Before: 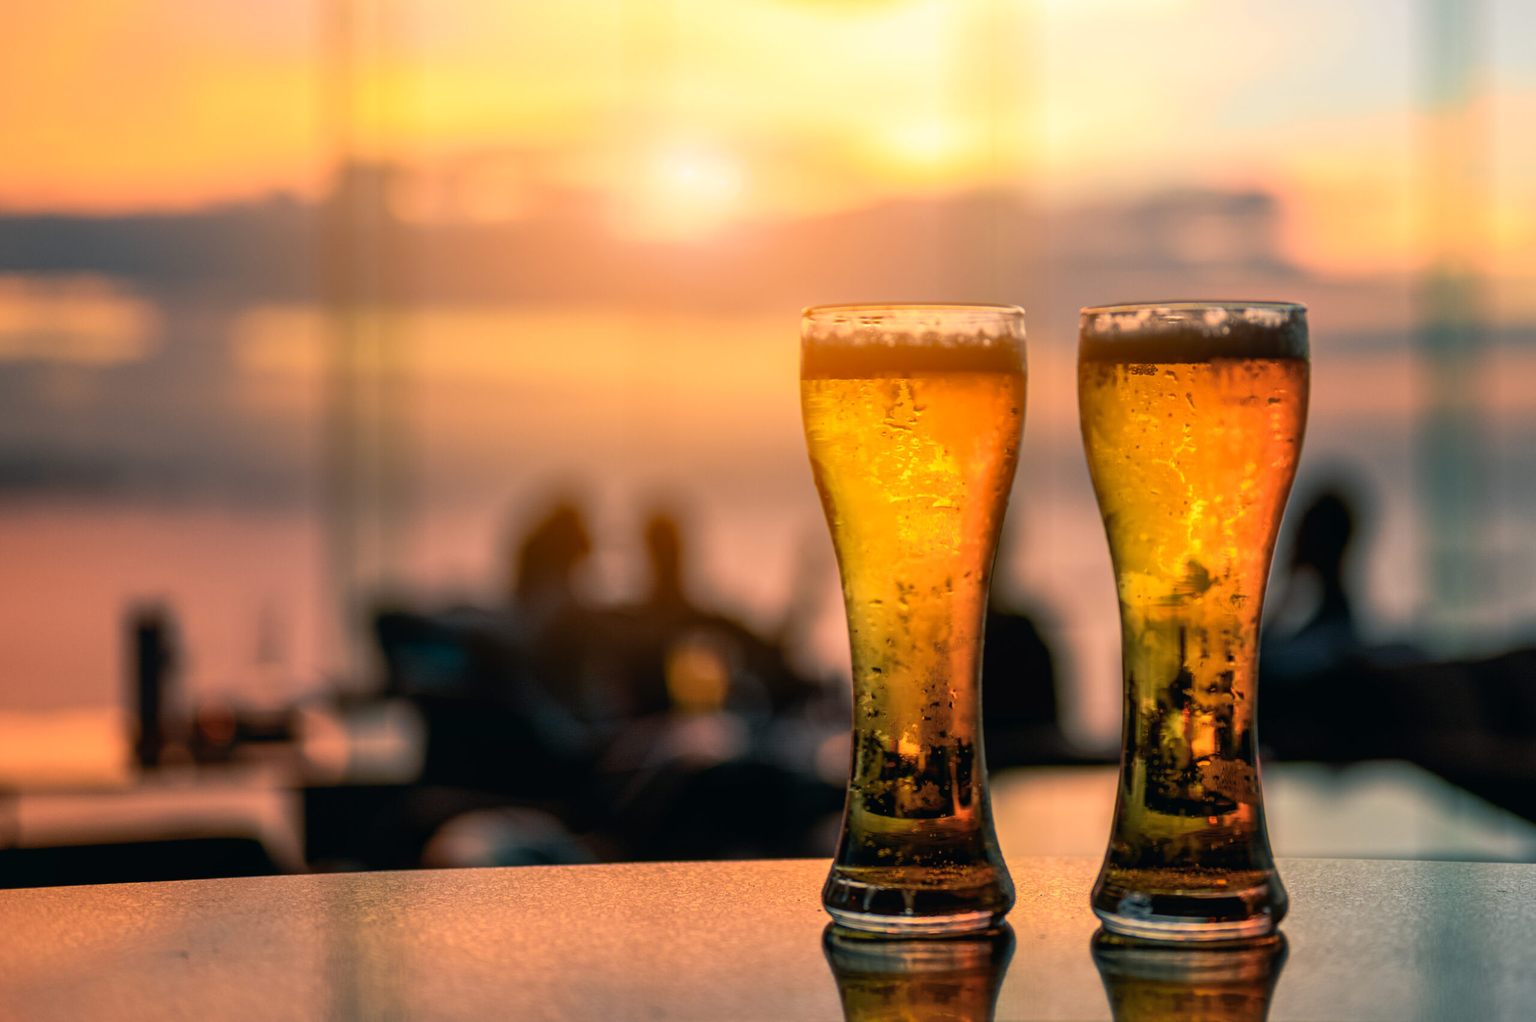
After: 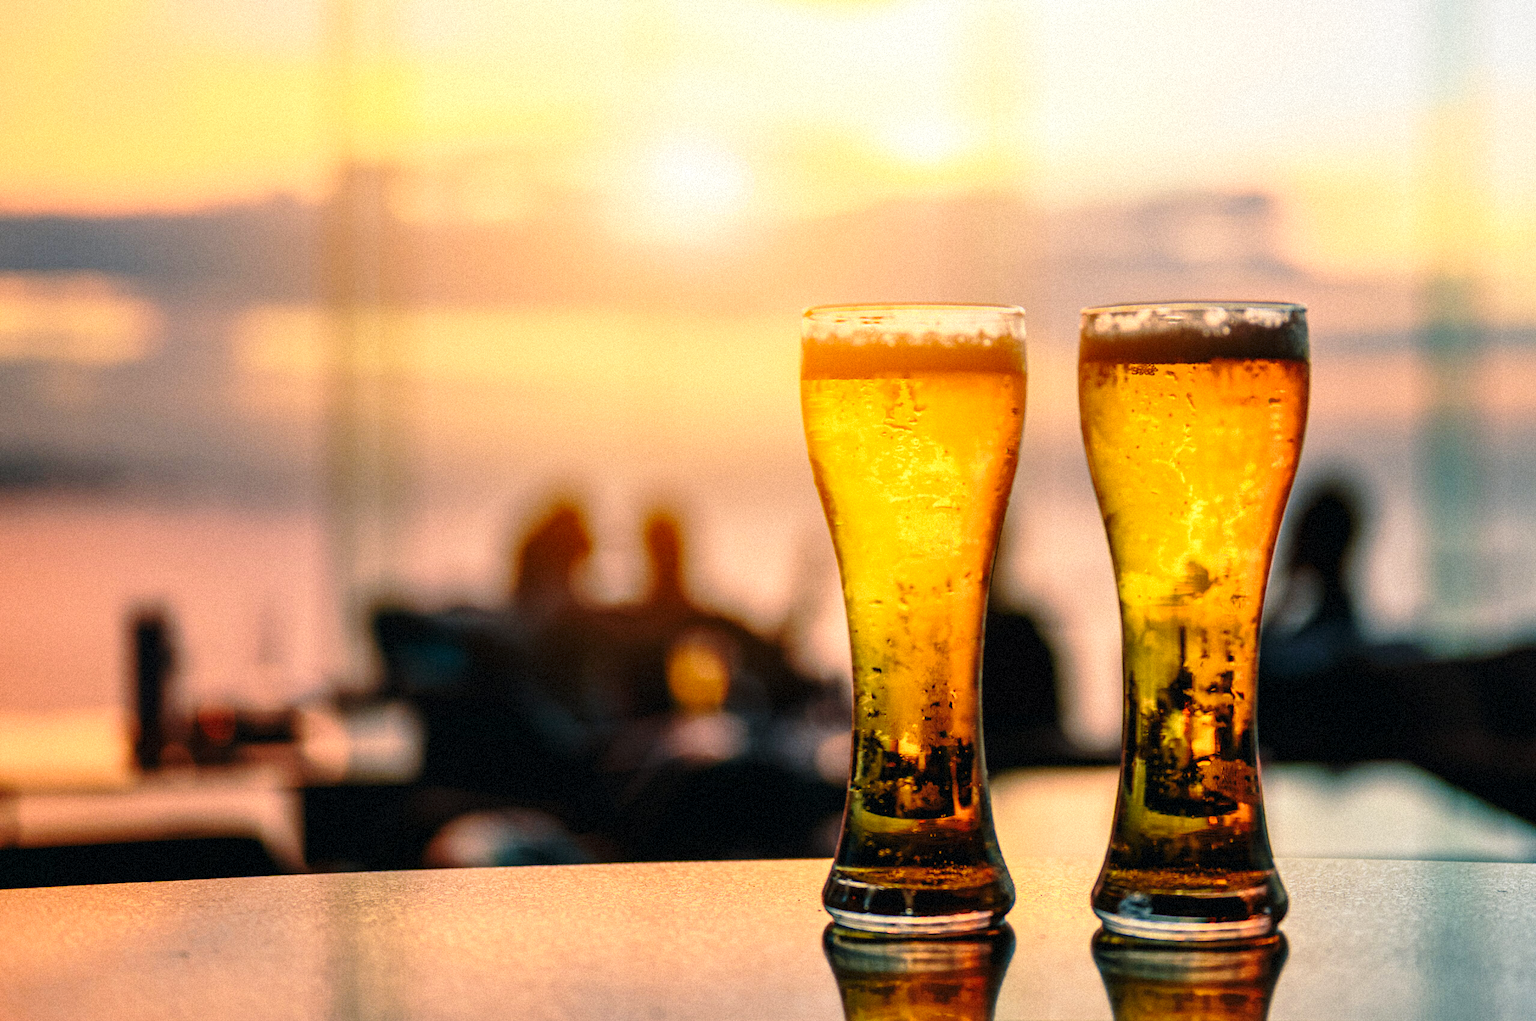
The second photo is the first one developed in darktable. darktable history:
grain: mid-tones bias 0%
base curve: curves: ch0 [(0, 0) (0.028, 0.03) (0.121, 0.232) (0.46, 0.748) (0.859, 0.968) (1, 1)], preserve colors none
